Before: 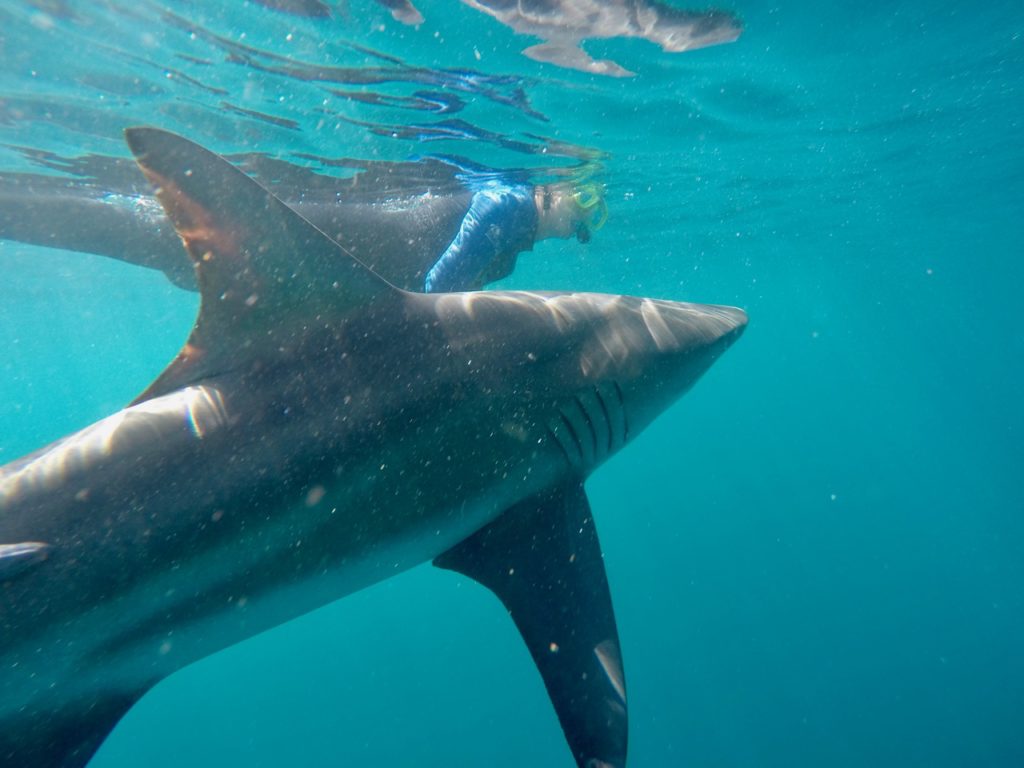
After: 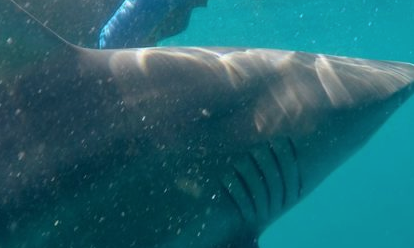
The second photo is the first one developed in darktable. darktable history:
crop: left 31.91%, top 31.827%, right 27.573%, bottom 35.86%
tone equalizer: on, module defaults
base curve: curves: ch0 [(0, 0) (0.74, 0.67) (1, 1)], preserve colors none
